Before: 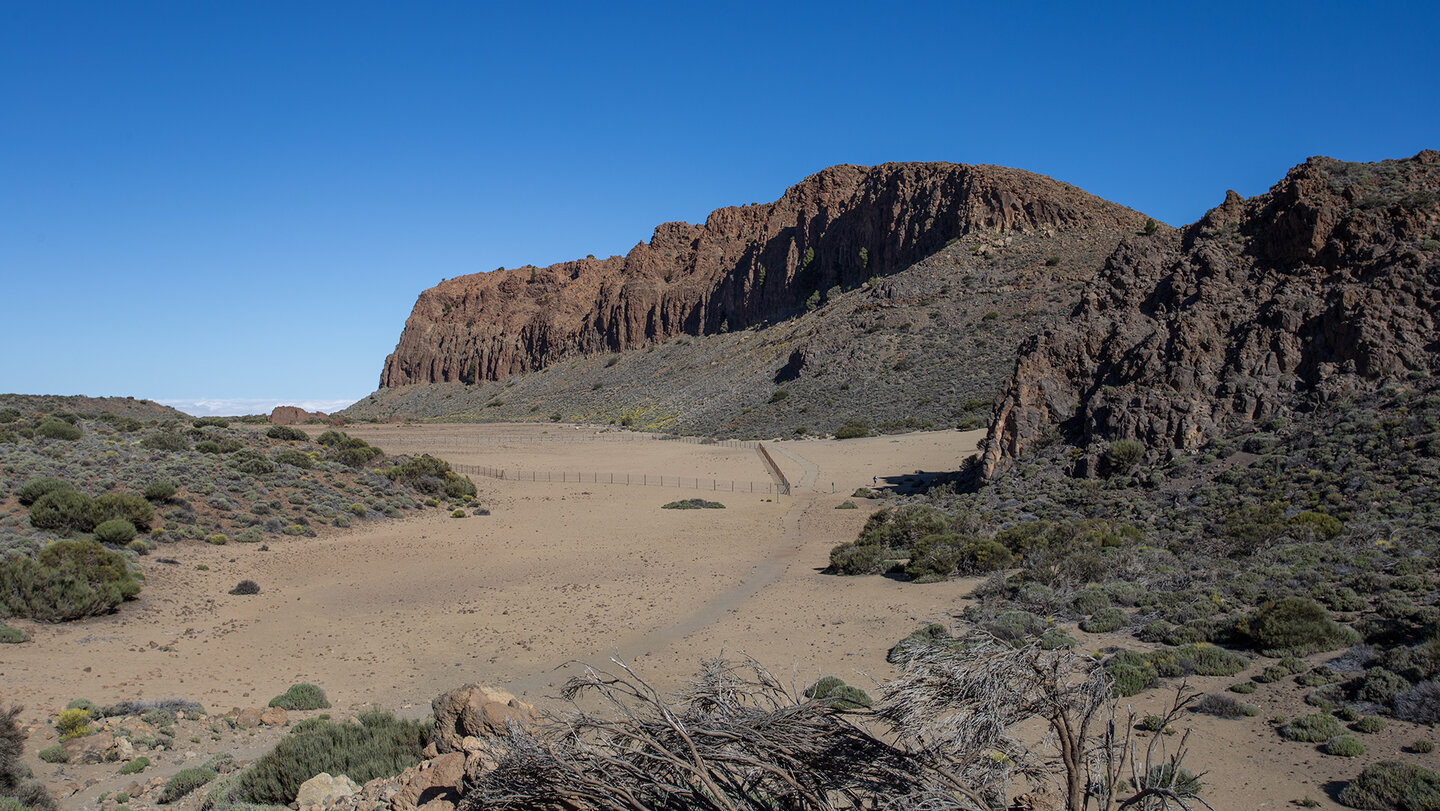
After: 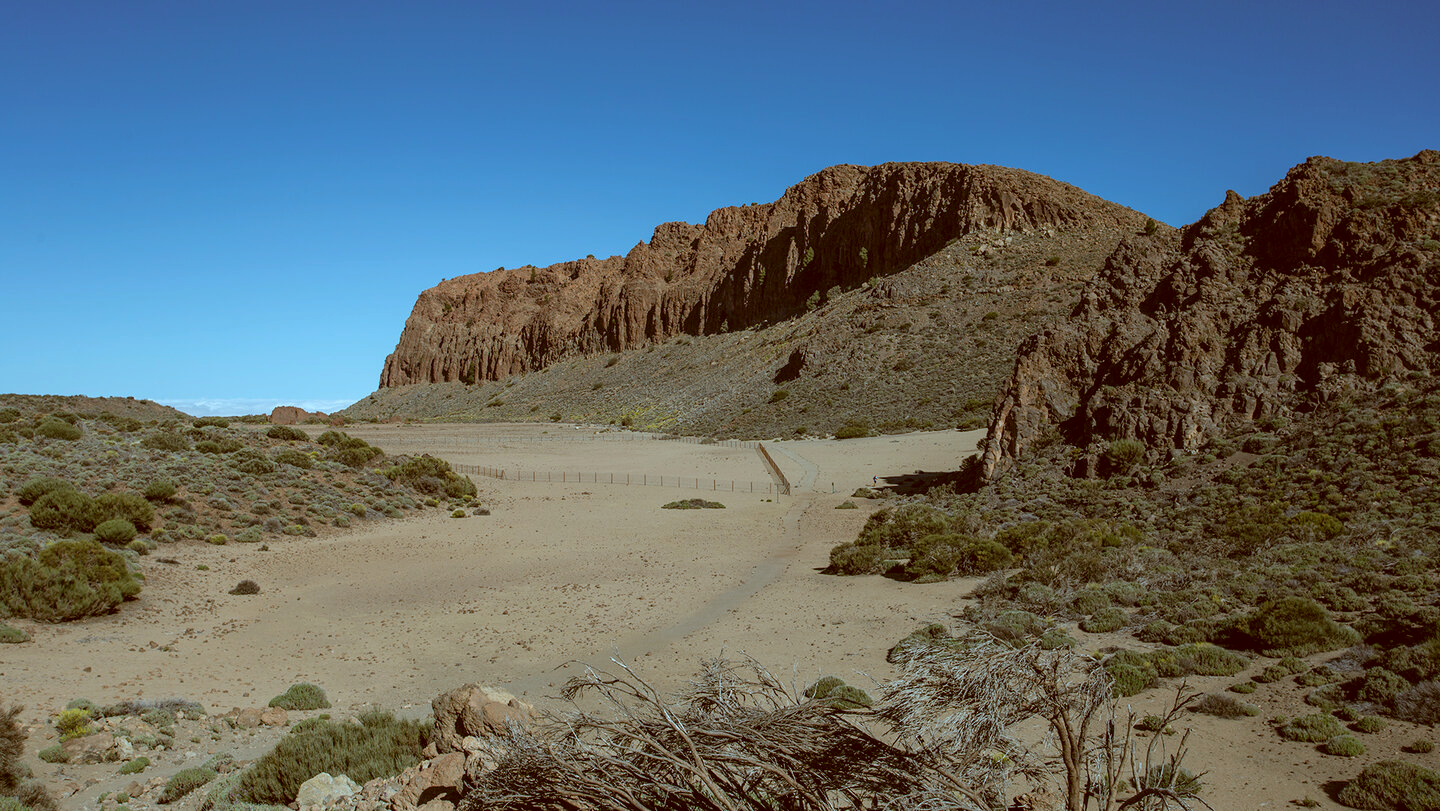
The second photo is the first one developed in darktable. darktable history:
color correction: highlights a* -14.13, highlights b* -16.39, shadows a* 10.12, shadows b* 28.91
color calibration: illuminant same as pipeline (D50), adaptation XYZ, x 0.346, y 0.358, temperature 5006 K
